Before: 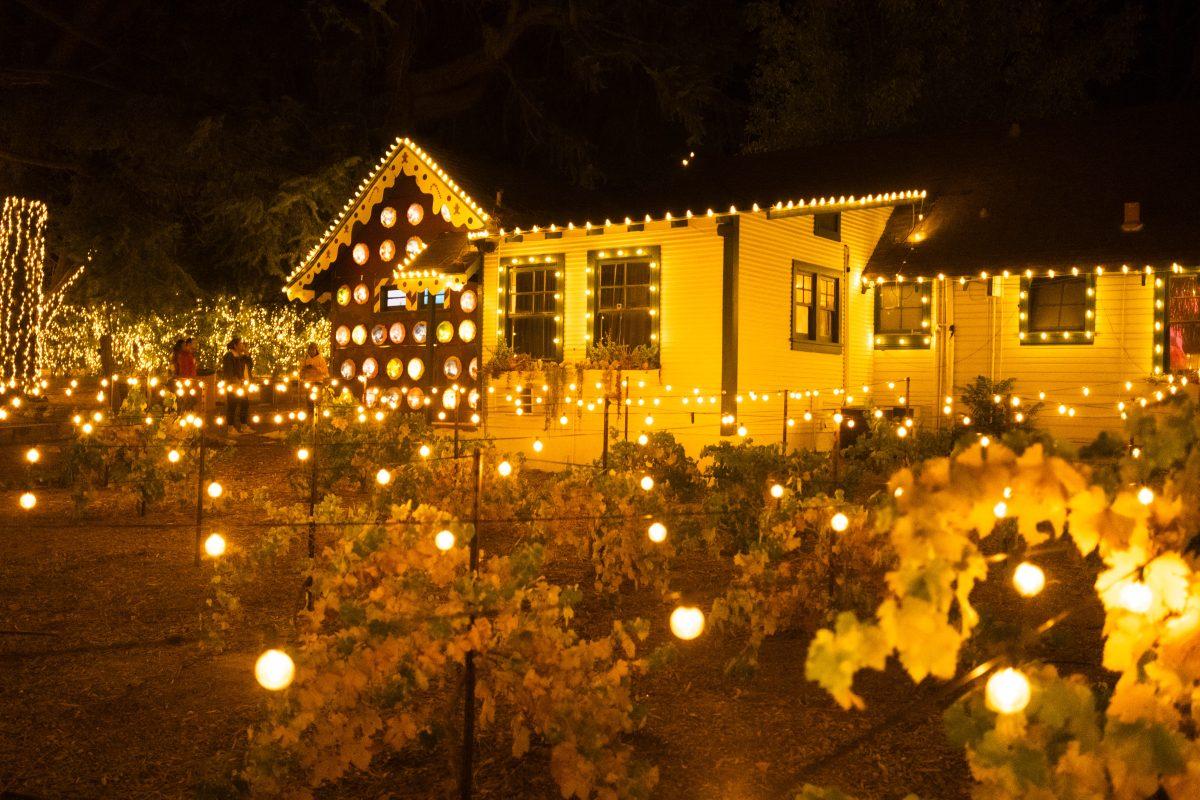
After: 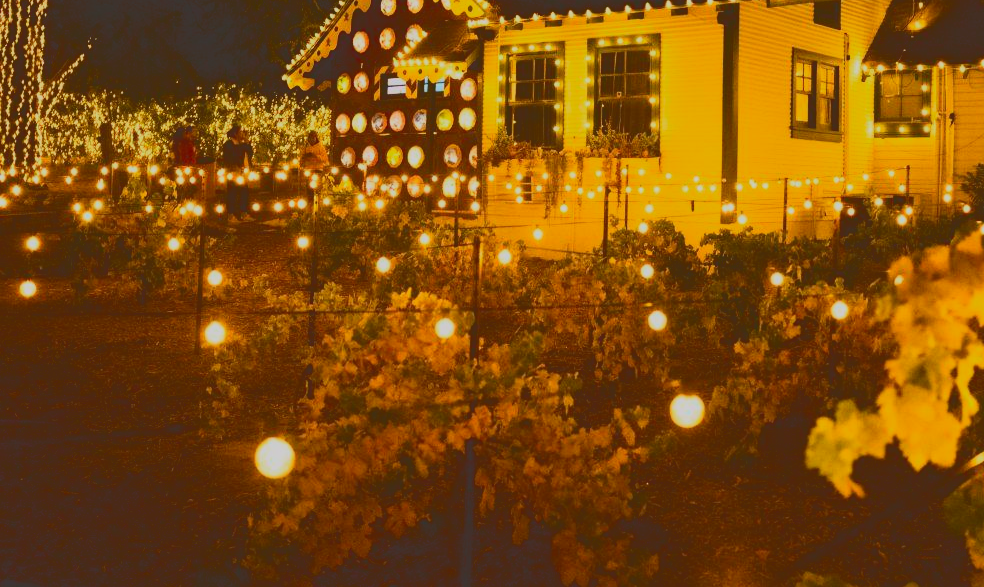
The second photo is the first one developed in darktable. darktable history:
crop: top 26.531%, right 17.959%
tone curve: curves: ch0 [(0, 0.23) (0.125, 0.207) (0.245, 0.227) (0.736, 0.695) (1, 0.824)], color space Lab, independent channels, preserve colors none
